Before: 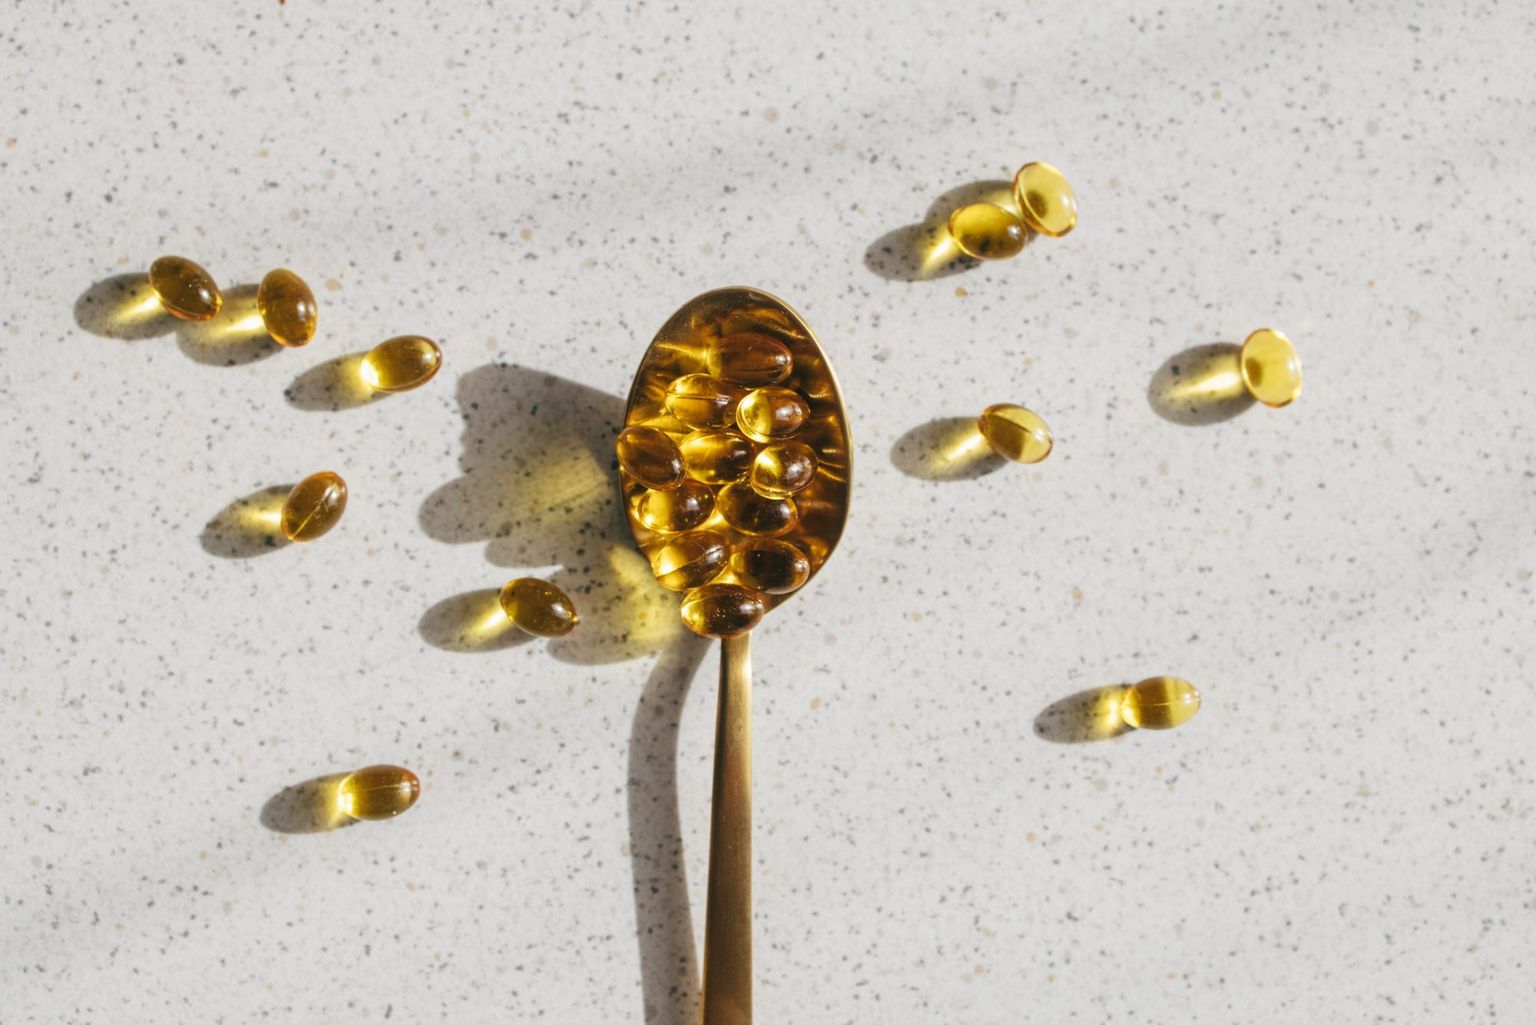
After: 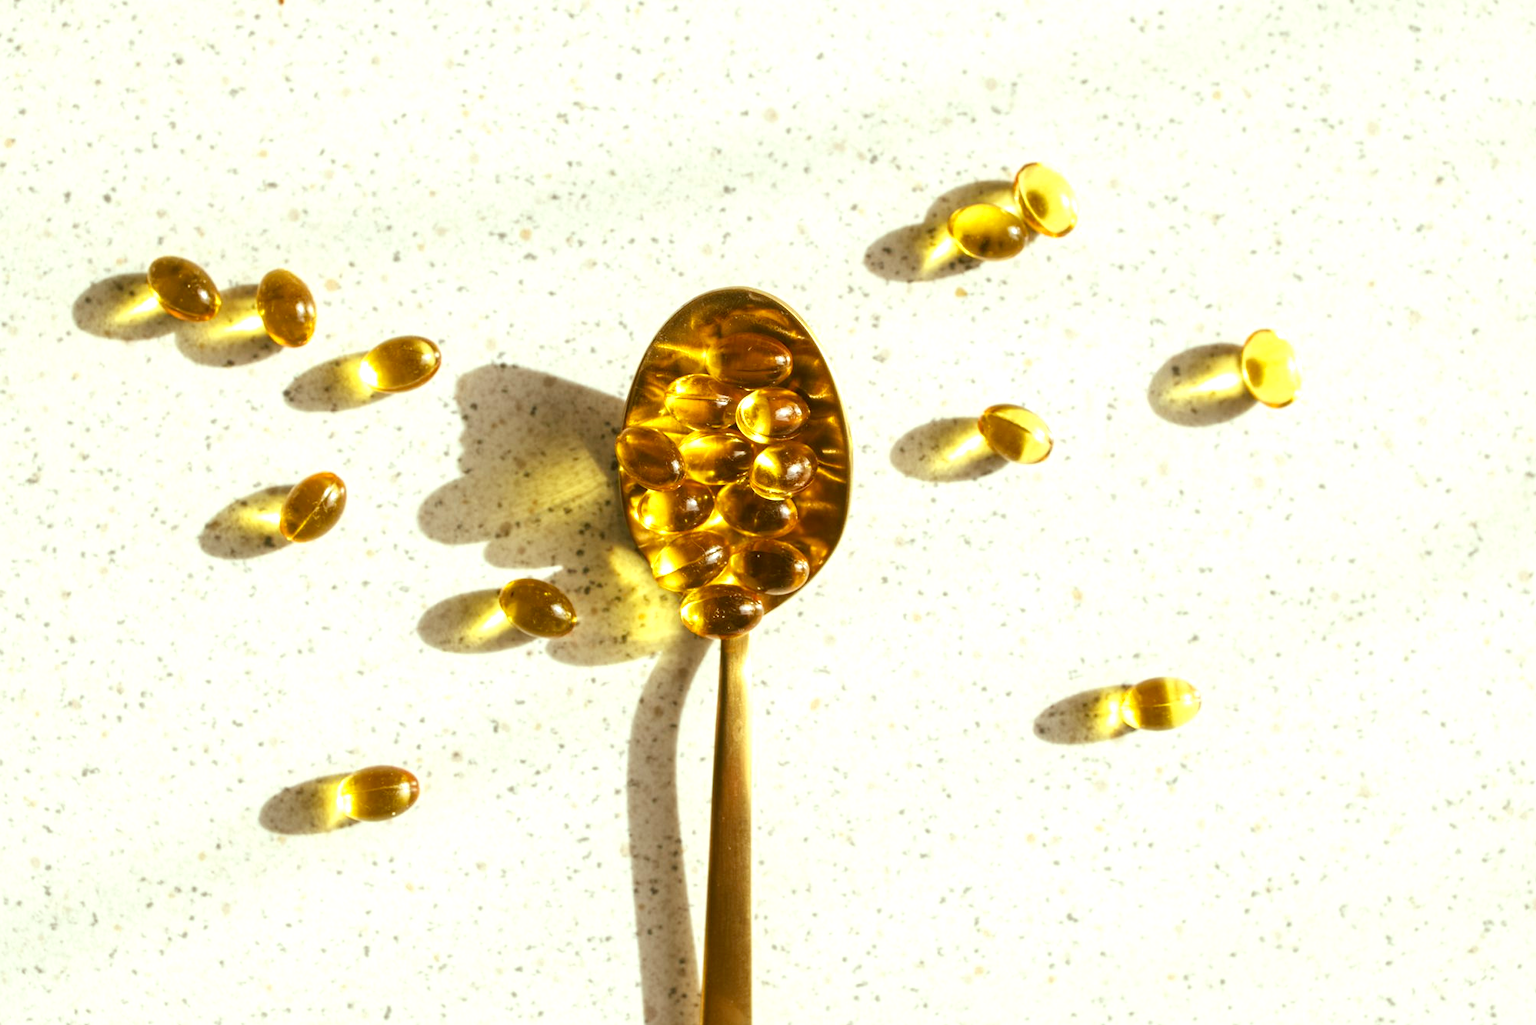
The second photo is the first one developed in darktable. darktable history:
crop and rotate: left 0.124%, bottom 0.01%
exposure: exposure 0.728 EV, compensate exposure bias true, compensate highlight preservation false
color correction: highlights a* -6.11, highlights b* 9.46, shadows a* 10.44, shadows b* 23.45
